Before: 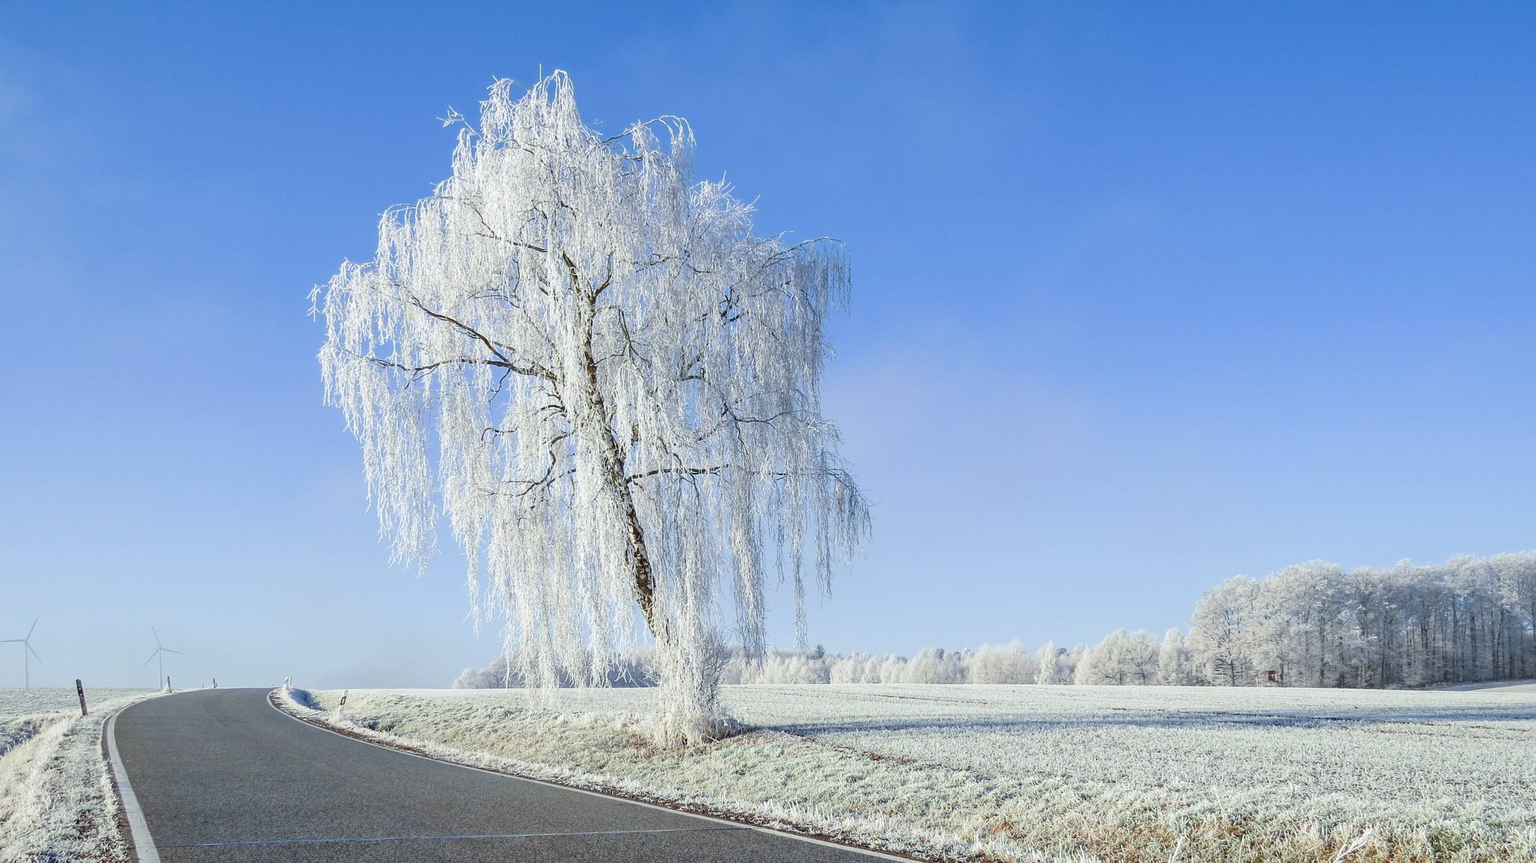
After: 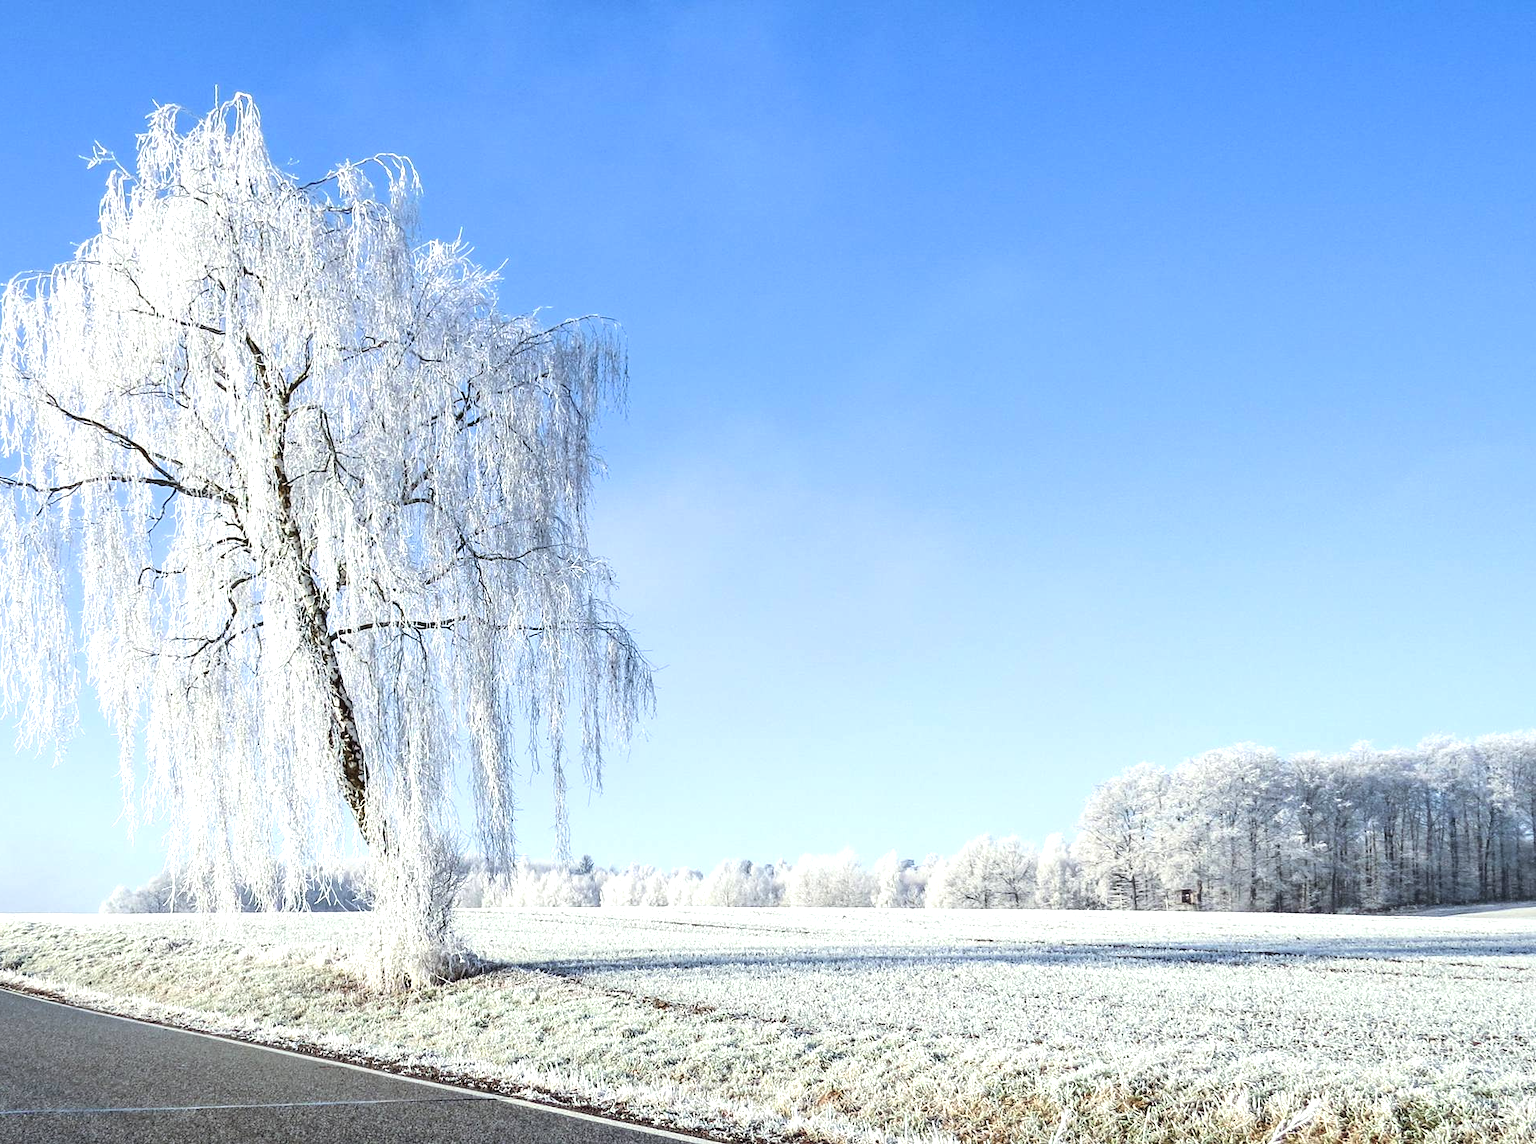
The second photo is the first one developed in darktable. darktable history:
crop and rotate: left 24.6%
tone equalizer: -8 EV -0.75 EV, -7 EV -0.7 EV, -6 EV -0.6 EV, -5 EV -0.4 EV, -3 EV 0.4 EV, -2 EV 0.6 EV, -1 EV 0.7 EV, +0 EV 0.75 EV, edges refinement/feathering 500, mask exposure compensation -1.57 EV, preserve details no
